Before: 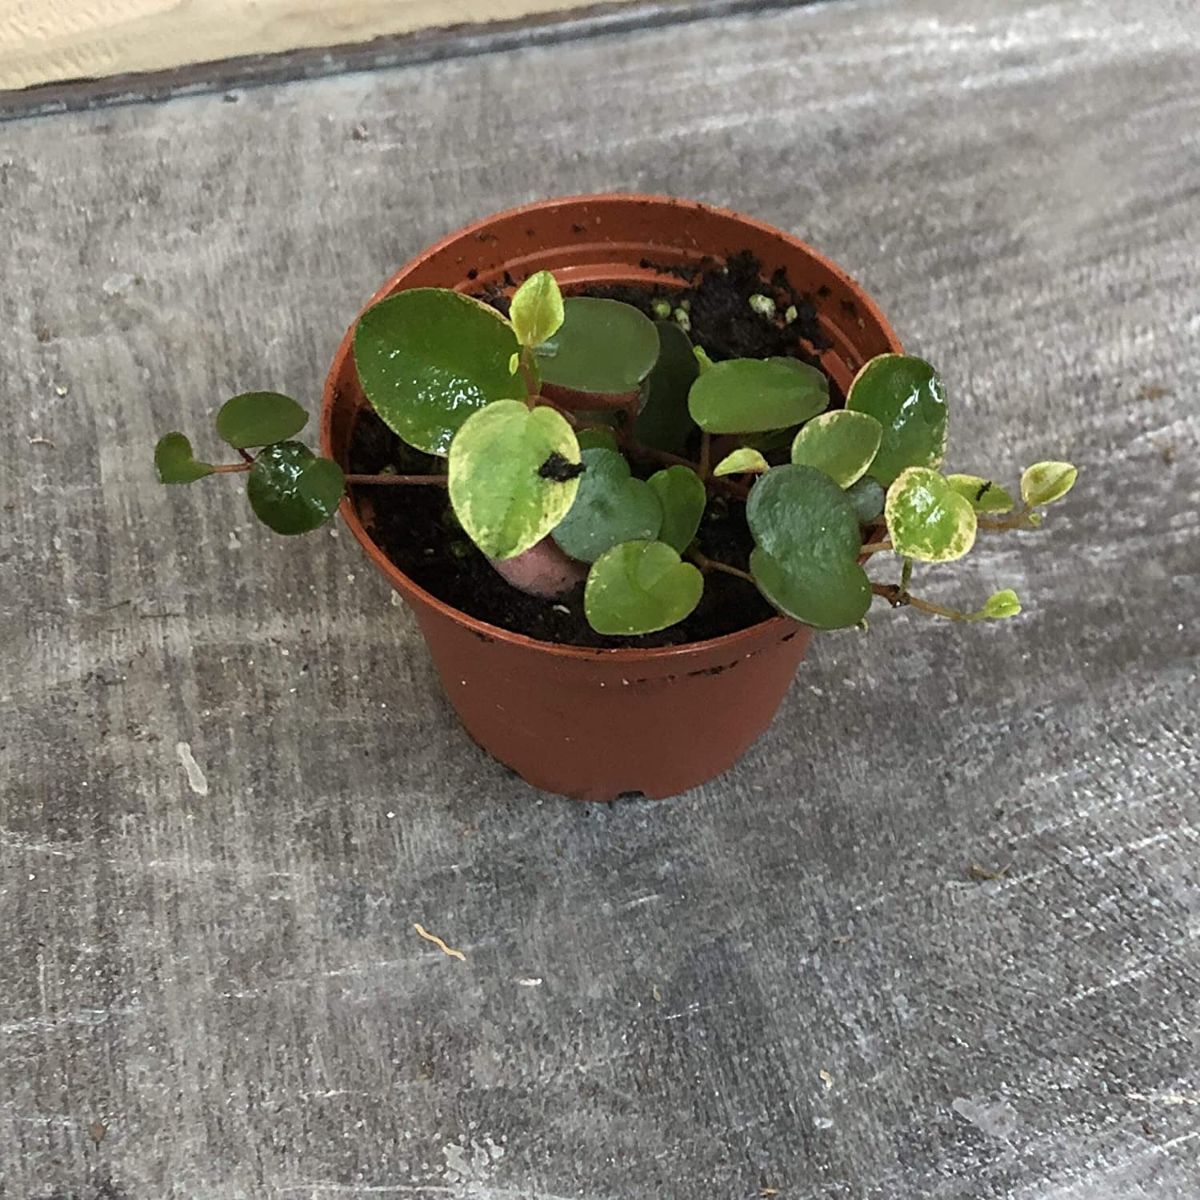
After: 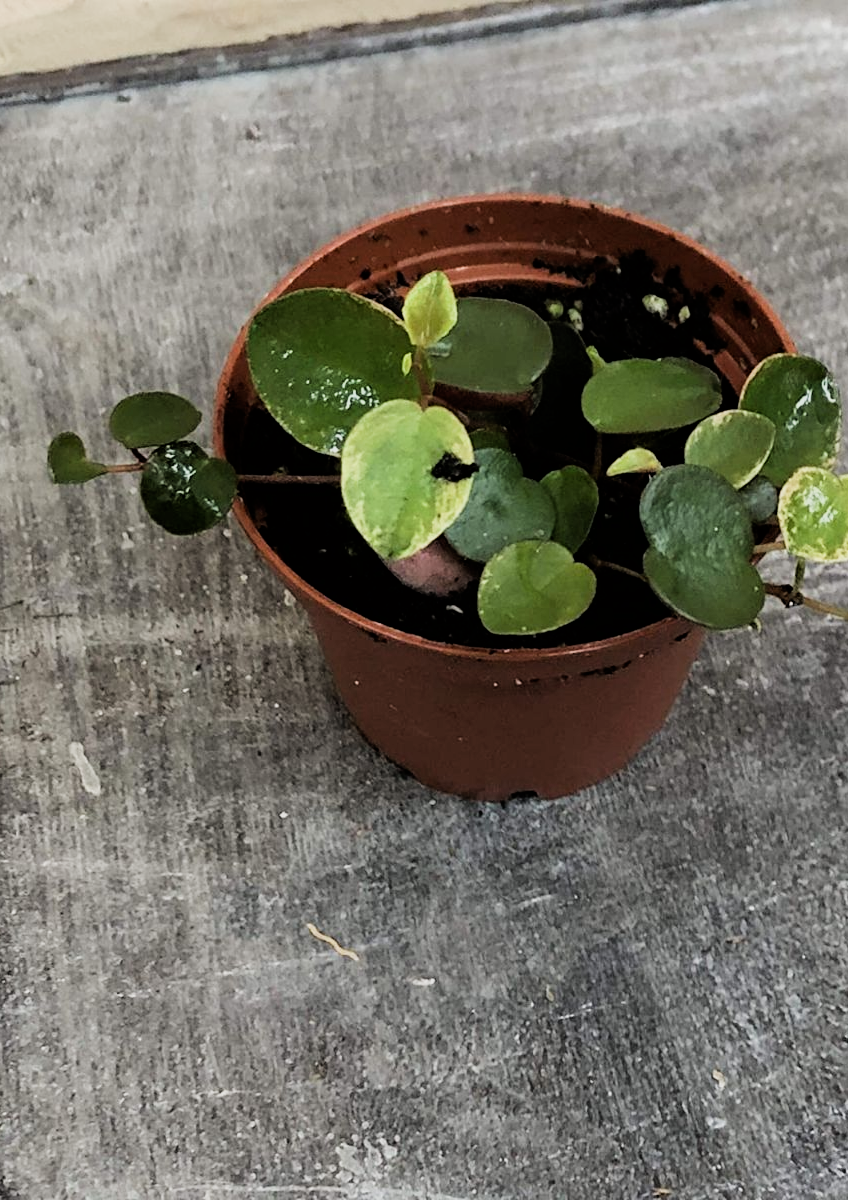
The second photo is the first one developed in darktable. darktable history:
crop and rotate: left 8.961%, right 20.363%
filmic rgb: black relative exposure -5.09 EV, white relative exposure 3.95 EV, hardness 2.89, contrast 1.3, highlights saturation mix -31.42%
